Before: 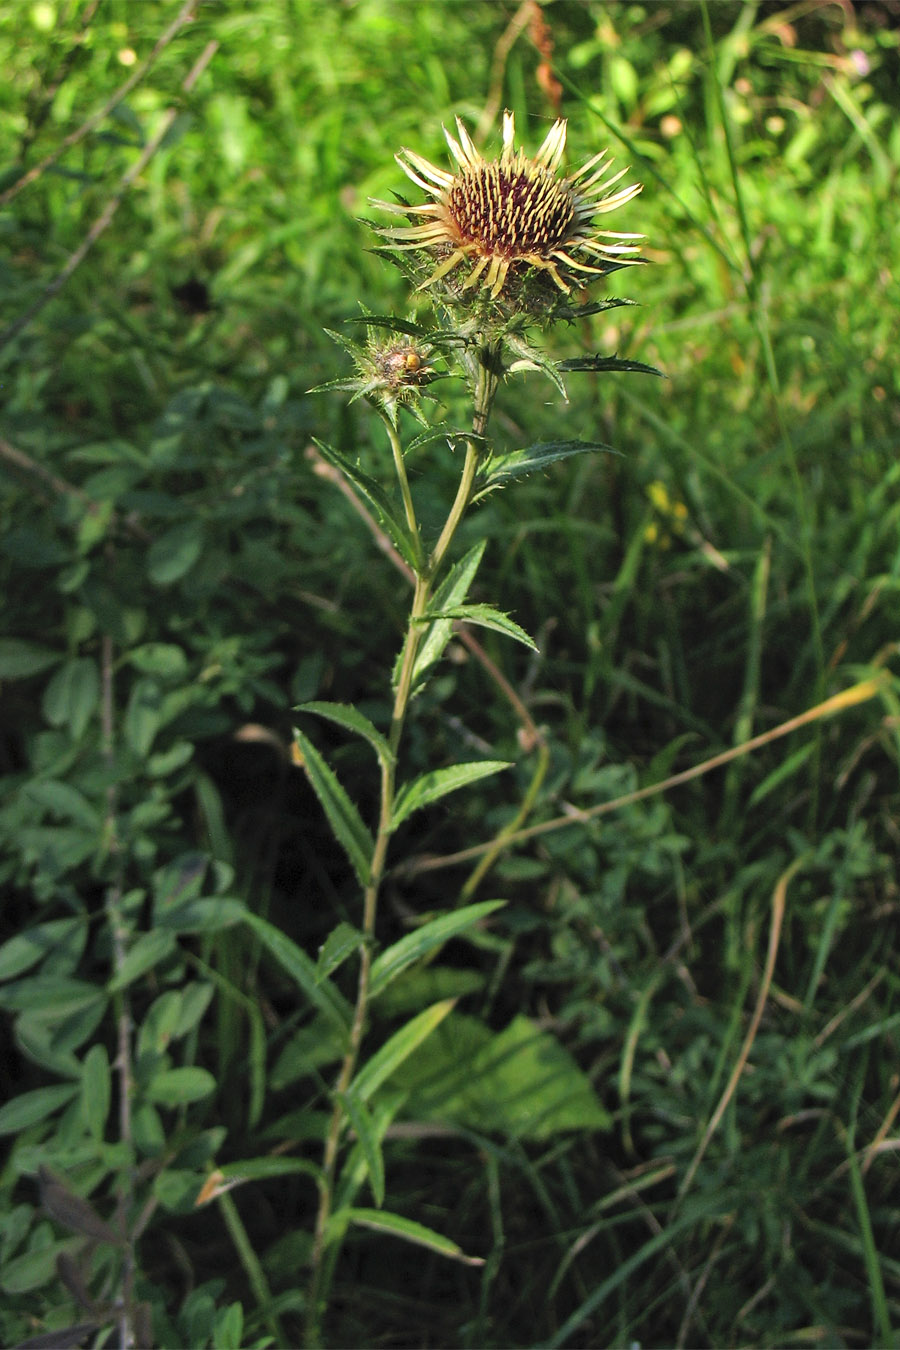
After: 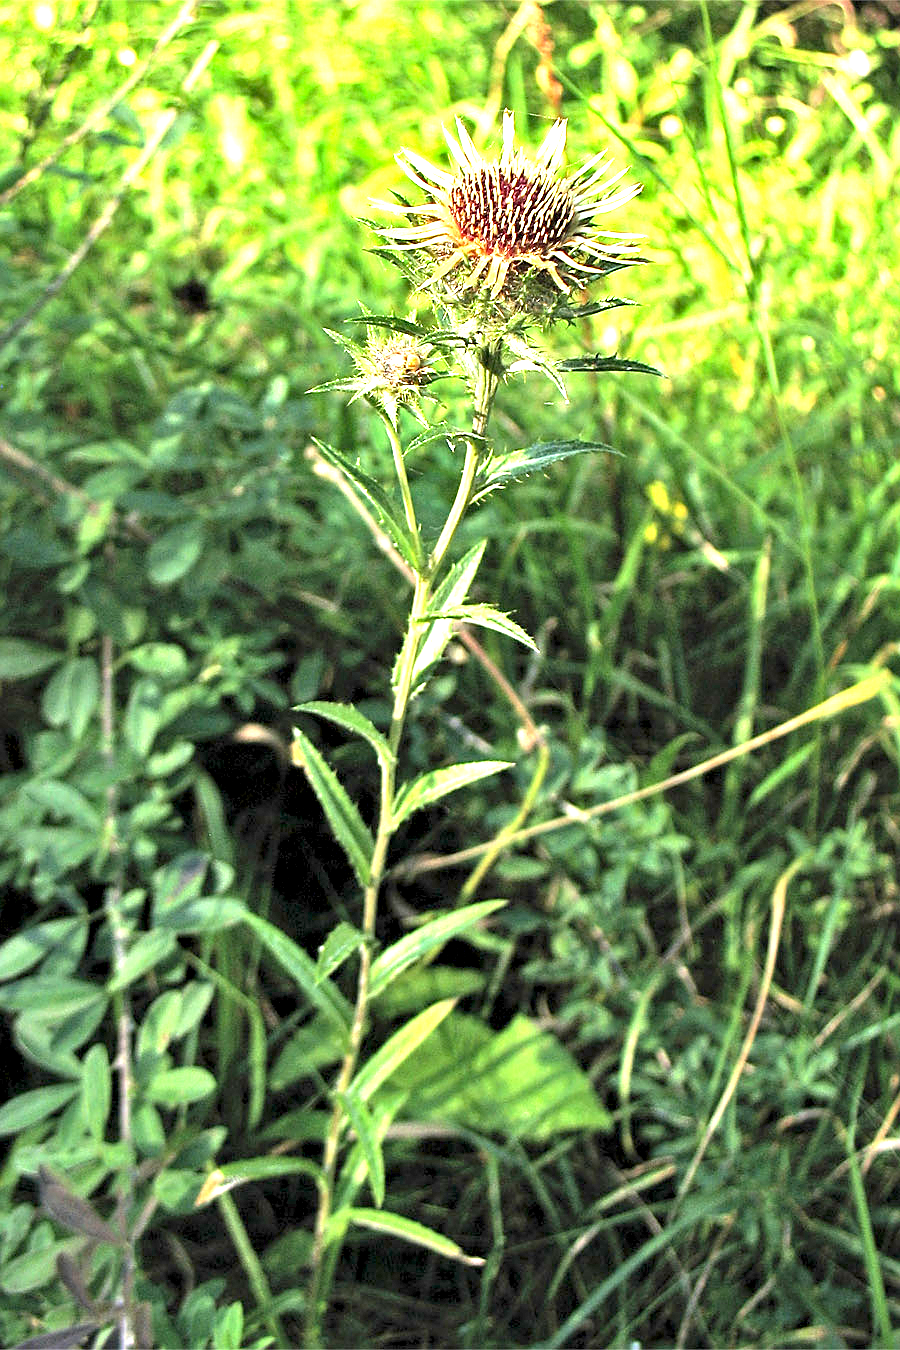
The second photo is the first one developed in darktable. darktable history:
sharpen: on, module defaults
exposure: black level correction 0.005, exposure 2.083 EV, compensate highlight preservation false
